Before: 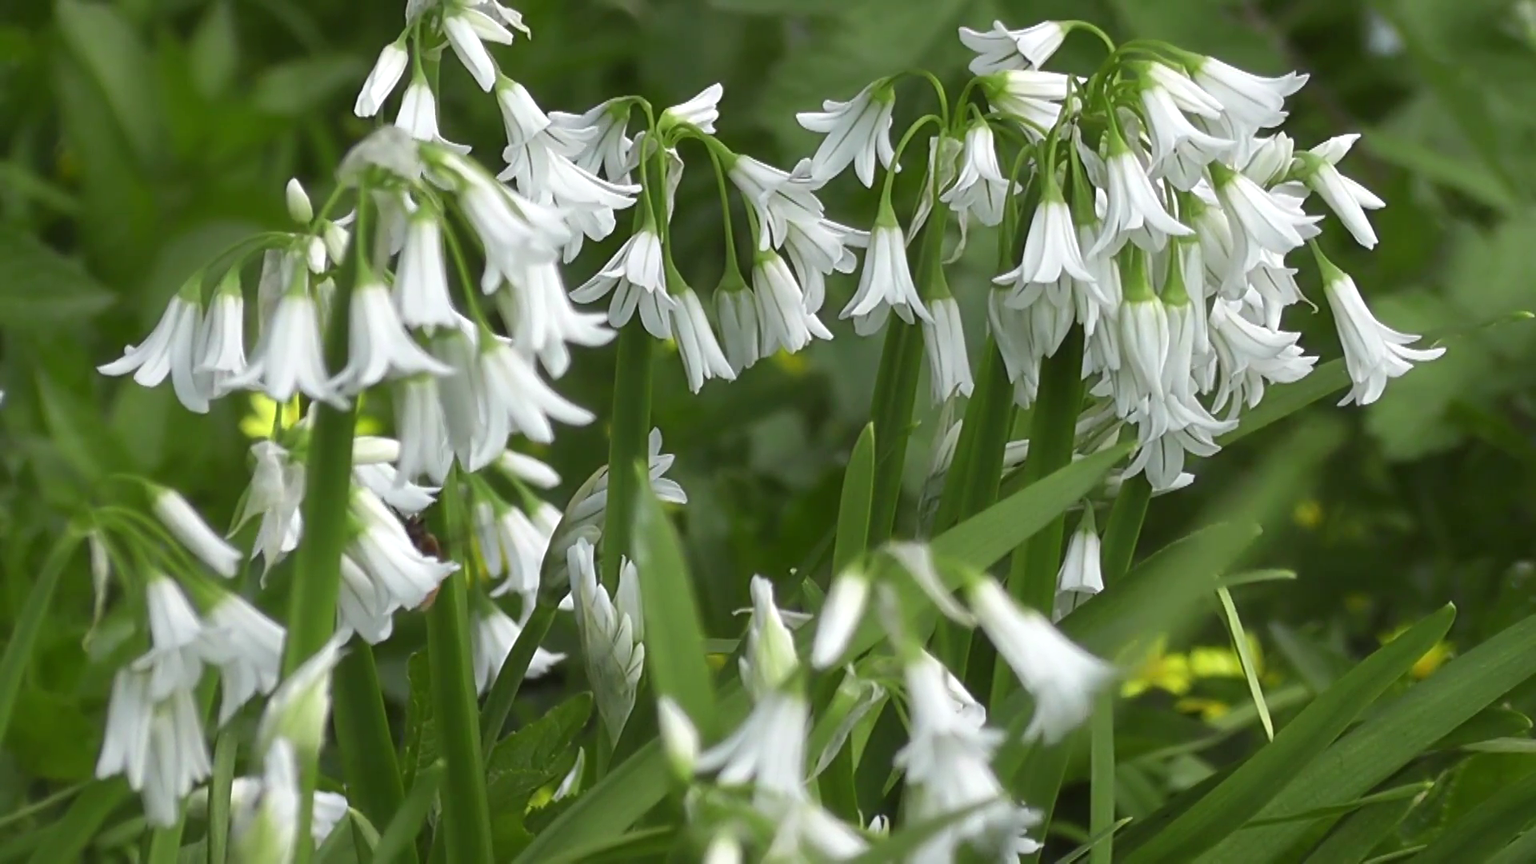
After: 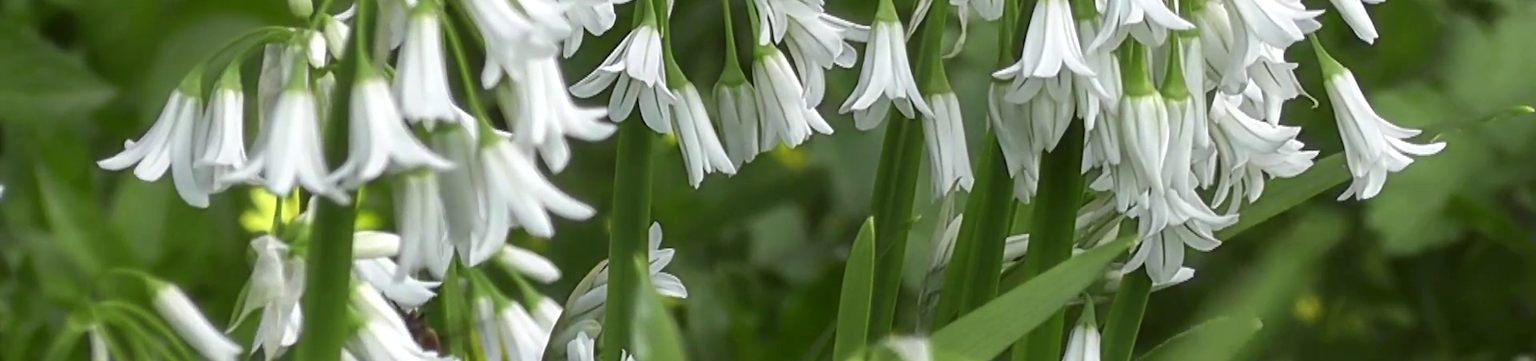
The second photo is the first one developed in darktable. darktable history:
crop and rotate: top 23.84%, bottom 34.294%
local contrast: on, module defaults
